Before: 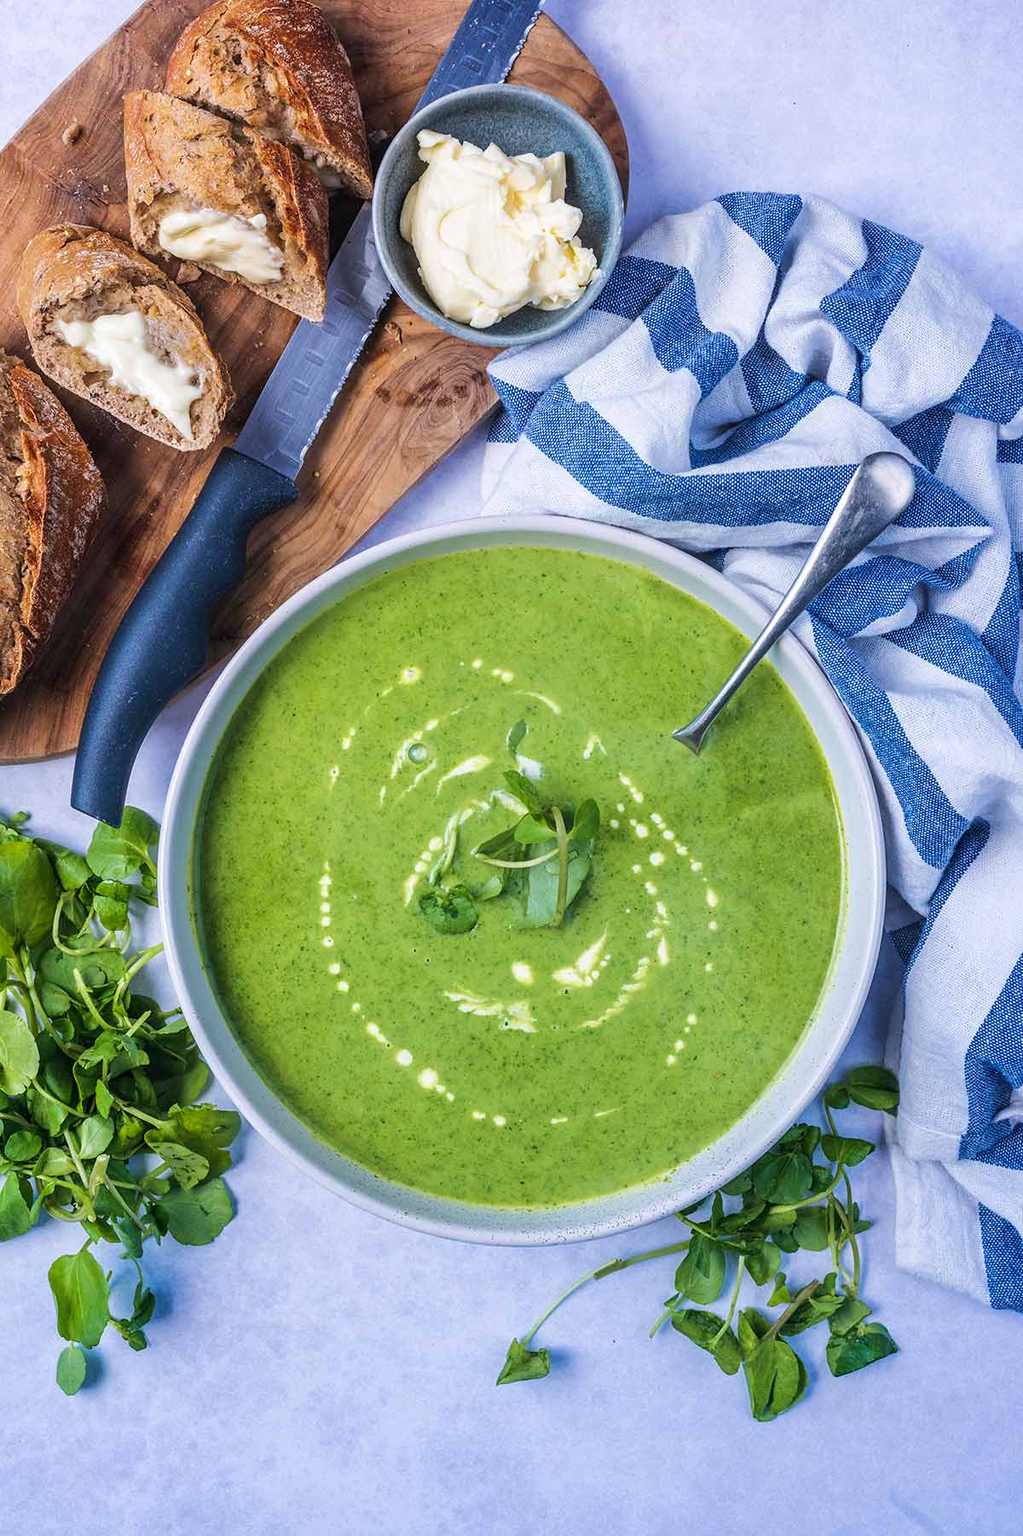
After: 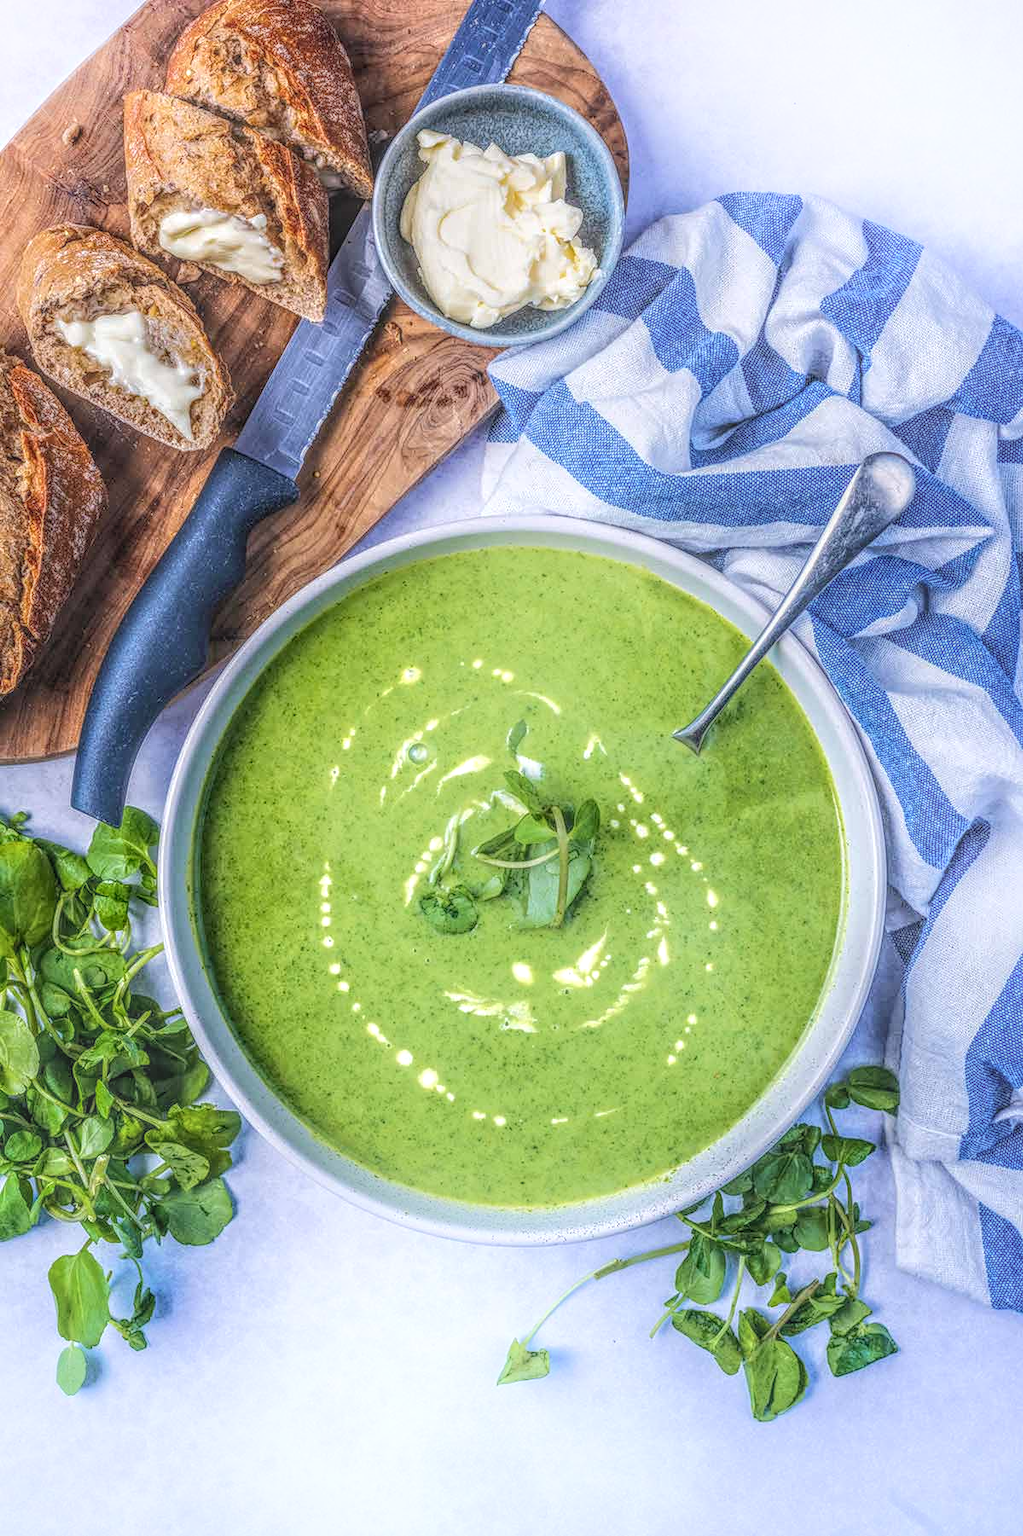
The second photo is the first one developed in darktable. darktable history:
local contrast: highlights 0%, shadows 0%, detail 200%, midtone range 0.25
shadows and highlights: shadows -21.3, highlights 100, soften with gaussian
